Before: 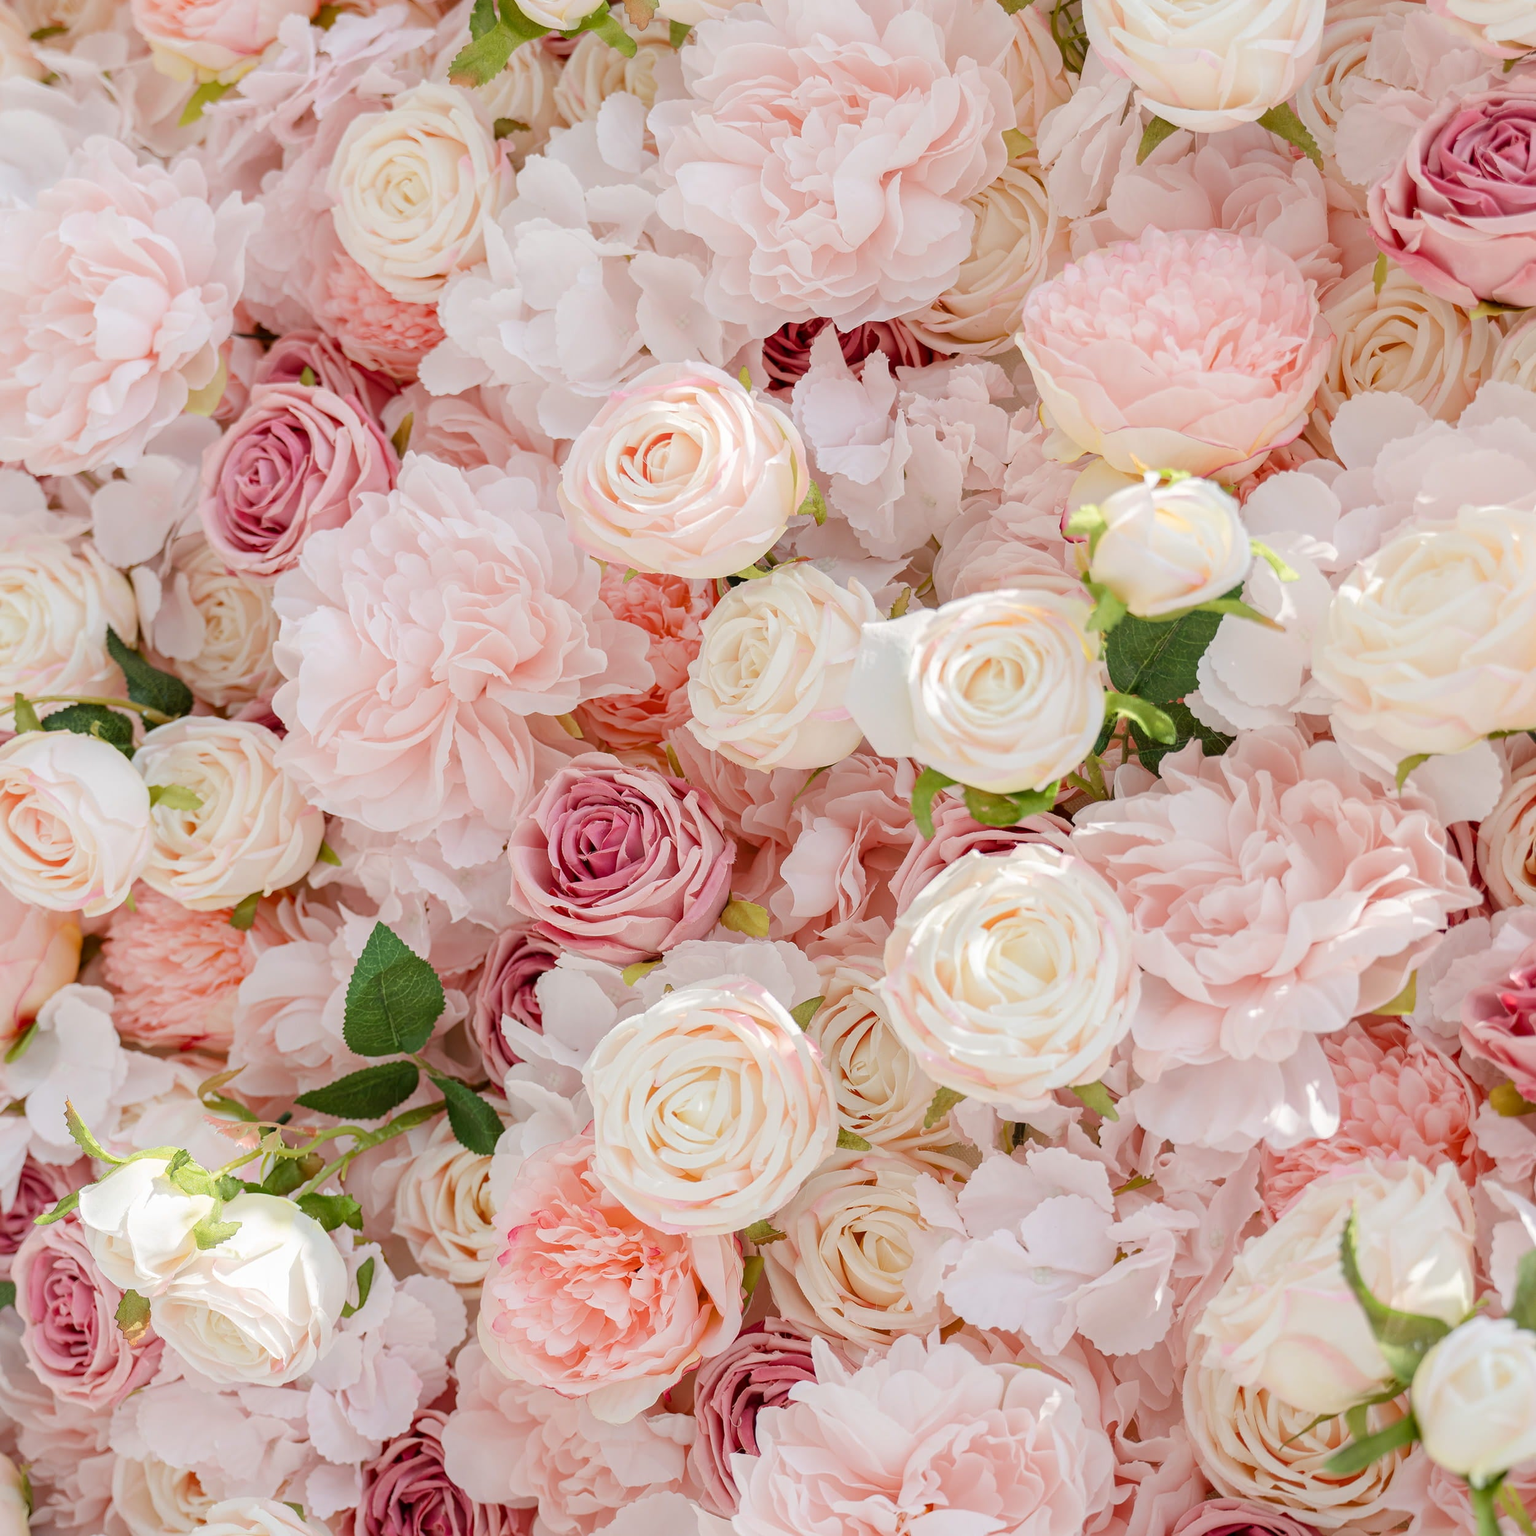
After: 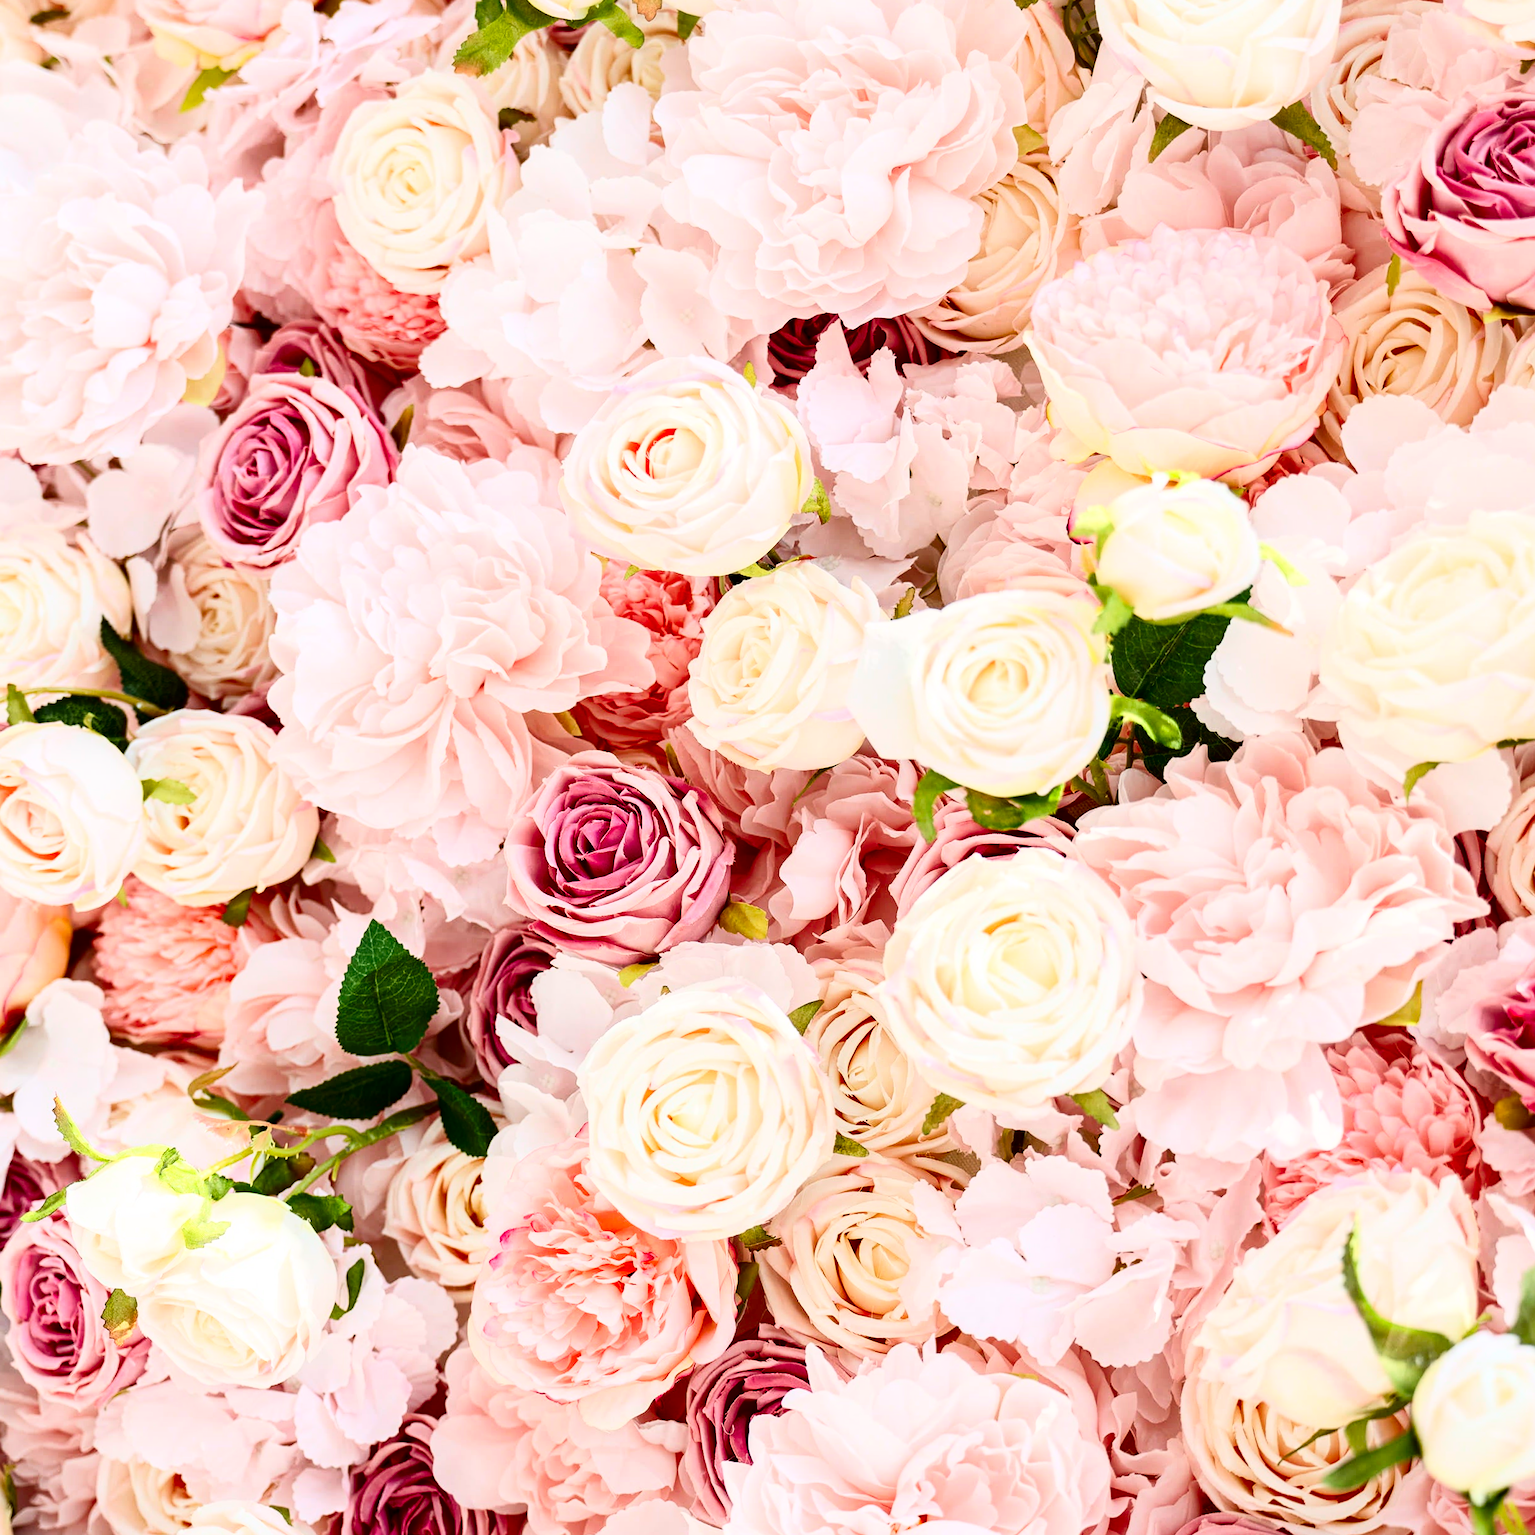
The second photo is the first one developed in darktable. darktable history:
base curve: curves: ch0 [(0, 0) (0.026, 0.03) (0.109, 0.232) (0.351, 0.748) (0.669, 0.968) (1, 1)]
crop and rotate: angle -0.657°
contrast brightness saturation: contrast 0.094, brightness -0.595, saturation 0.172
